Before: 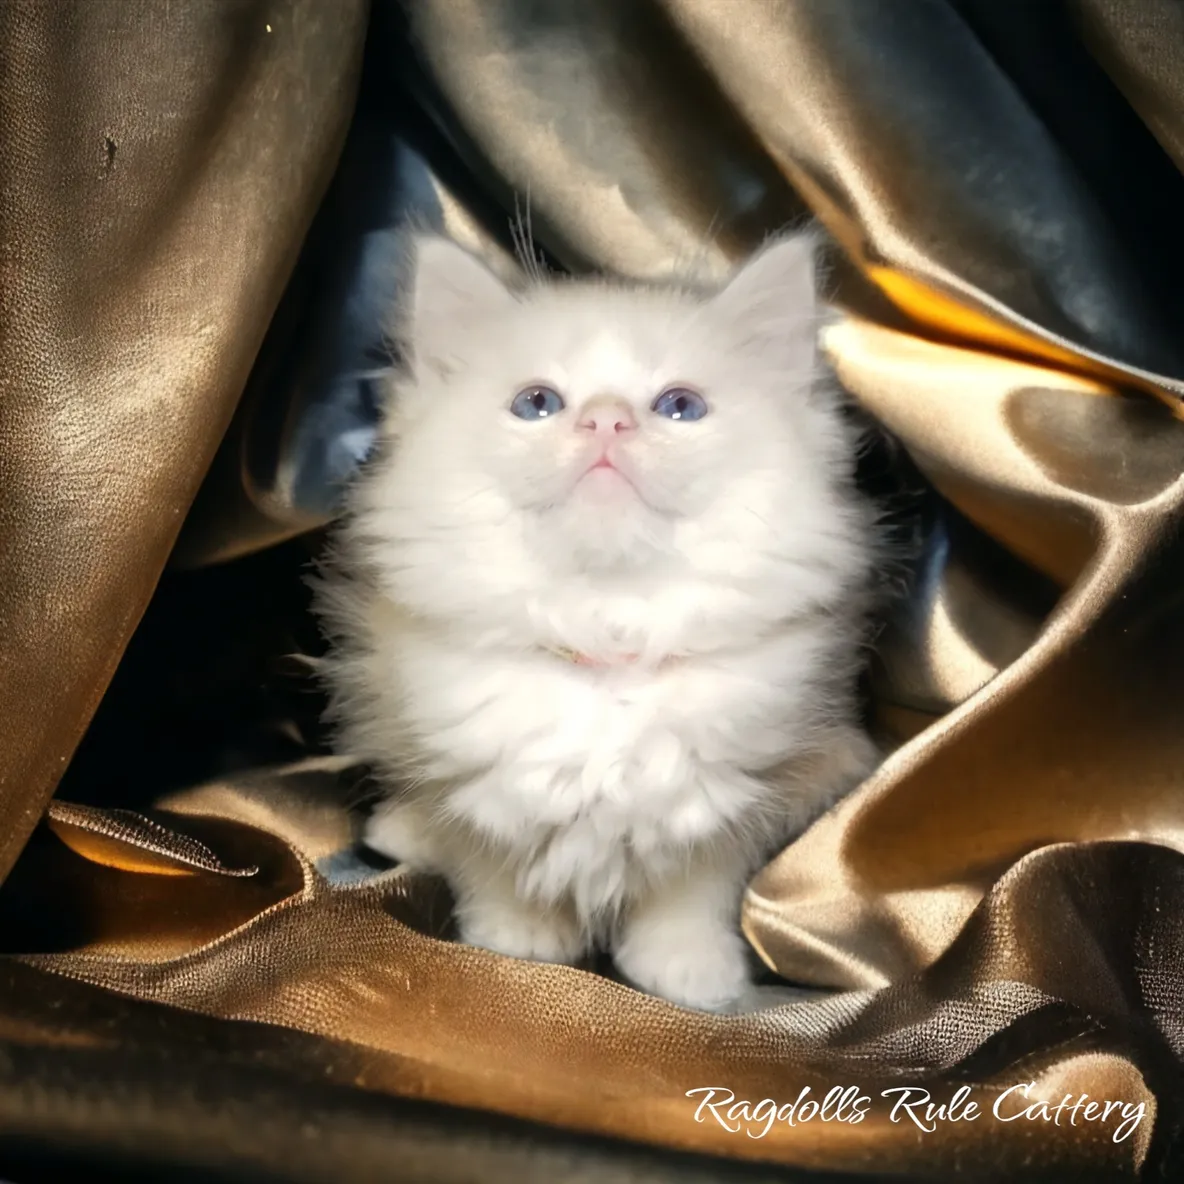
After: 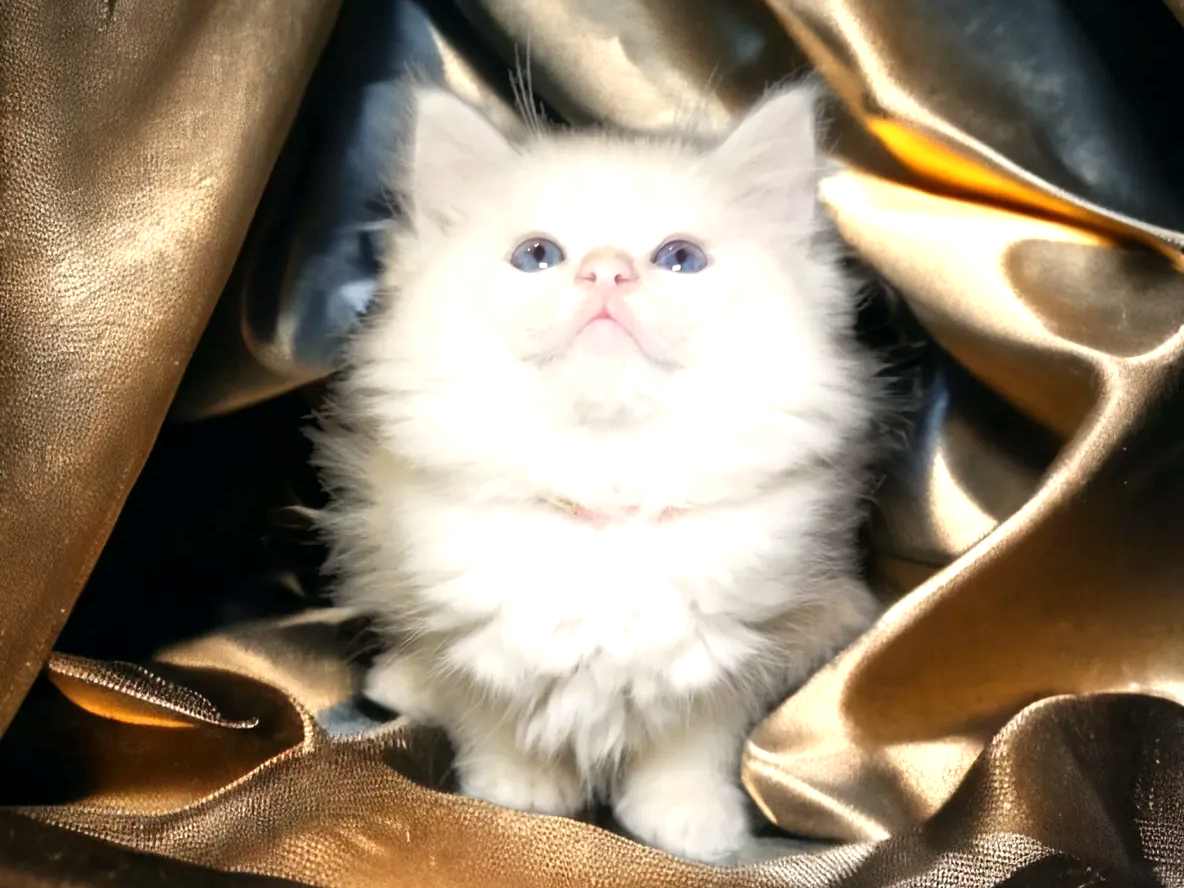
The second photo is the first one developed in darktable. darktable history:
exposure: black level correction 0.001, exposure 0.5 EV, compensate exposure bias true, compensate highlight preservation false
crop and rotate: top 12.5%, bottom 12.5%
